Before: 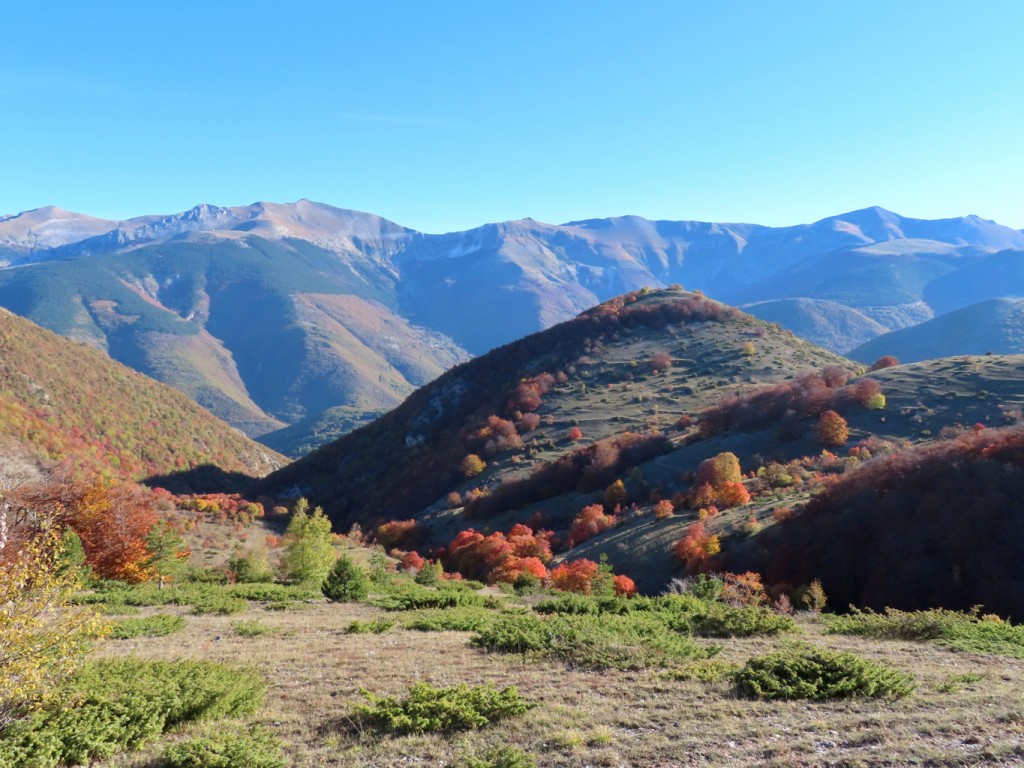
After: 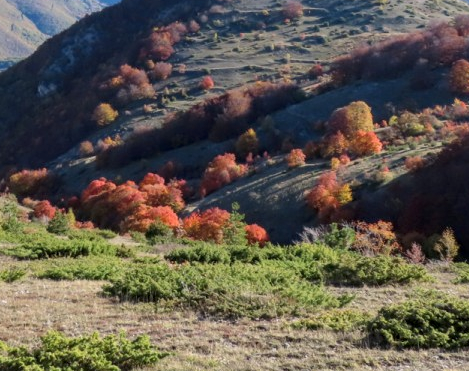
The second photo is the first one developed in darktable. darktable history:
local contrast: on, module defaults
crop: left 35.976%, top 45.819%, right 18.162%, bottom 5.807%
